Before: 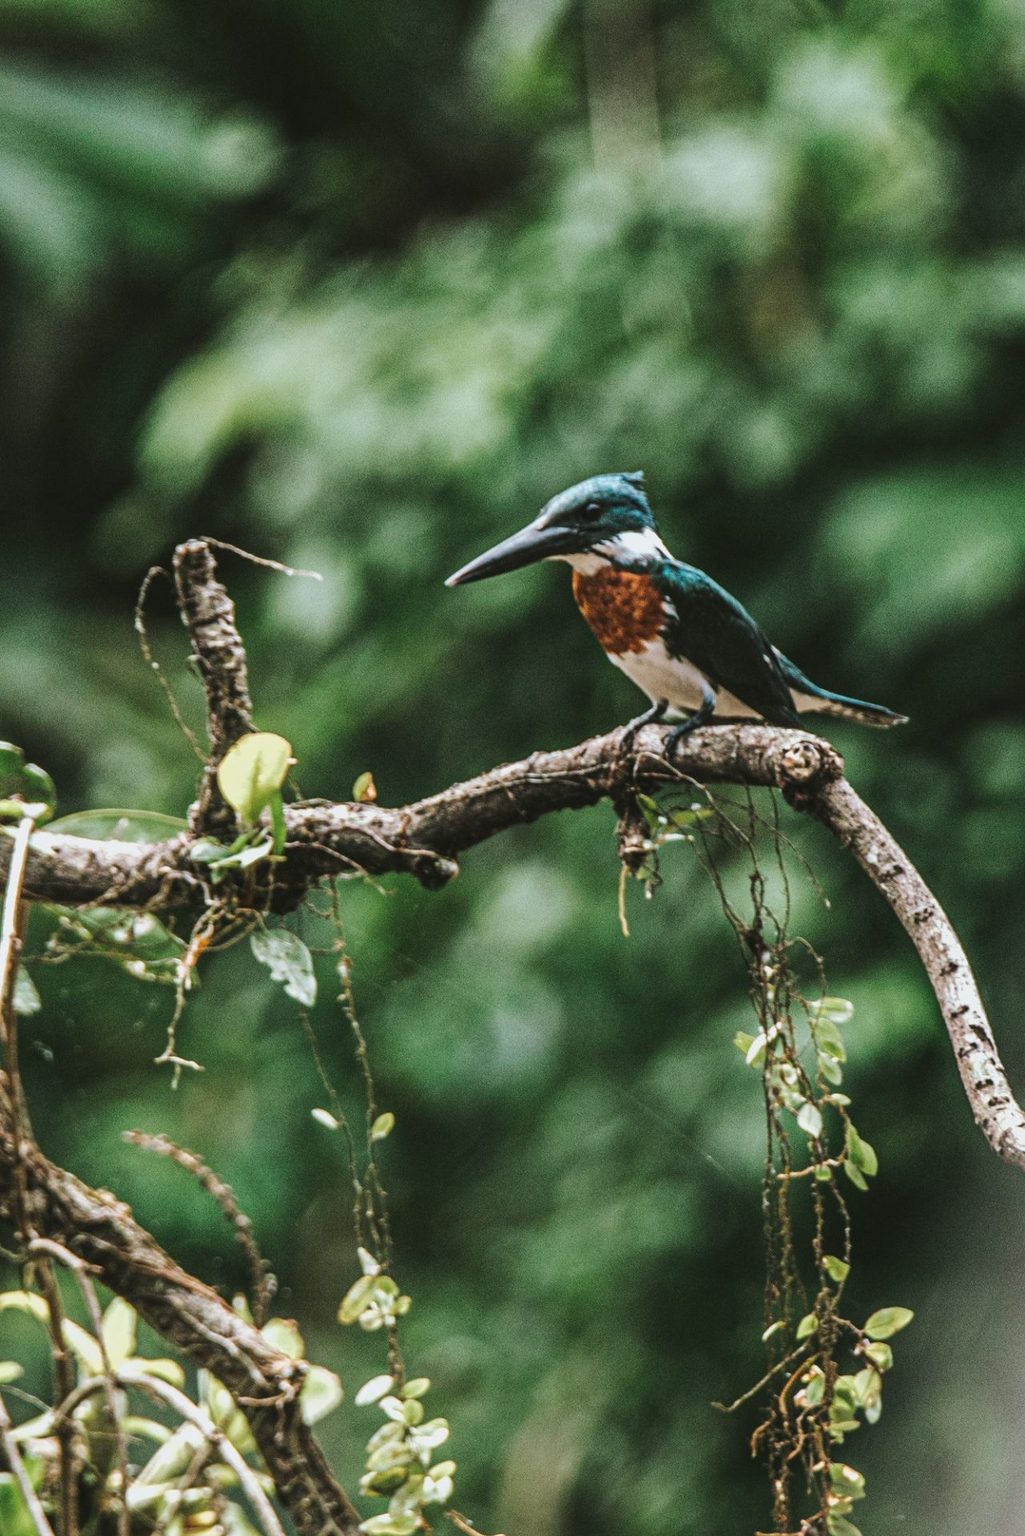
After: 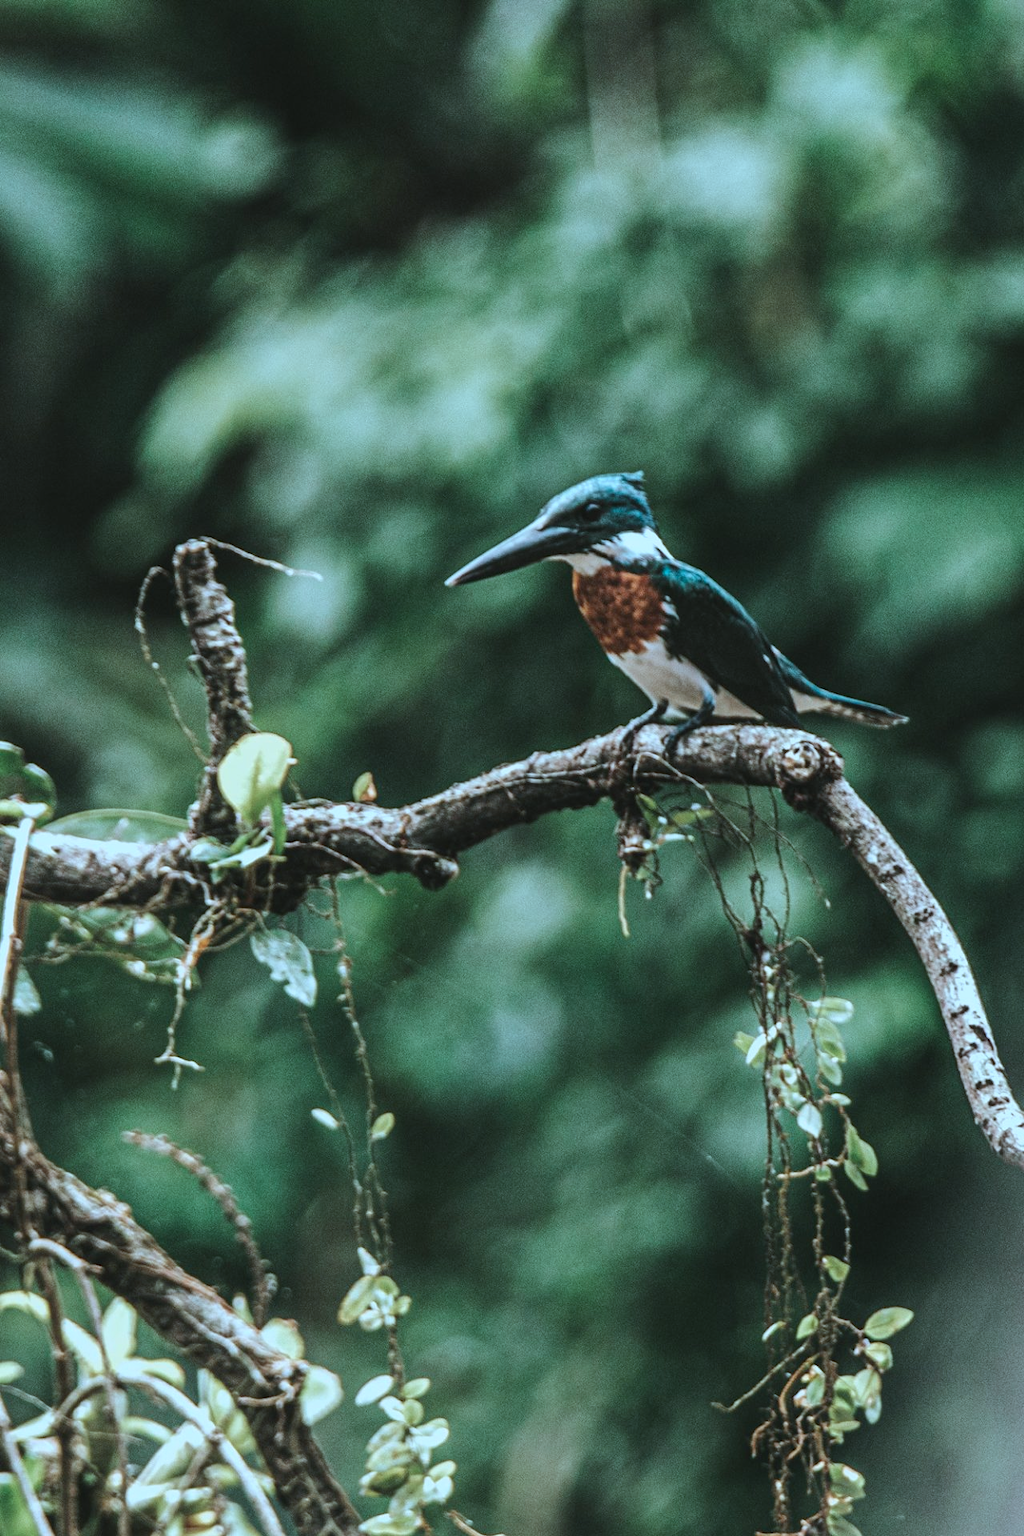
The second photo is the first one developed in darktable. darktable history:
color correction: highlights a* -10.4, highlights b* -19.08
contrast brightness saturation: saturation -0.165
